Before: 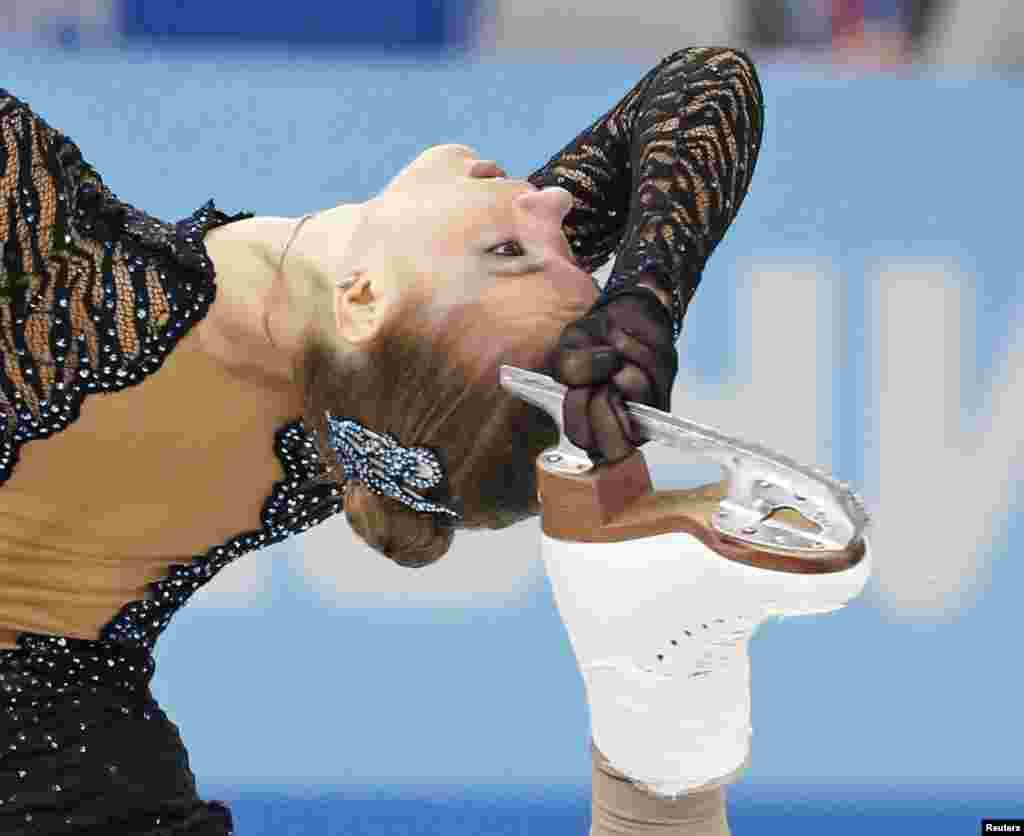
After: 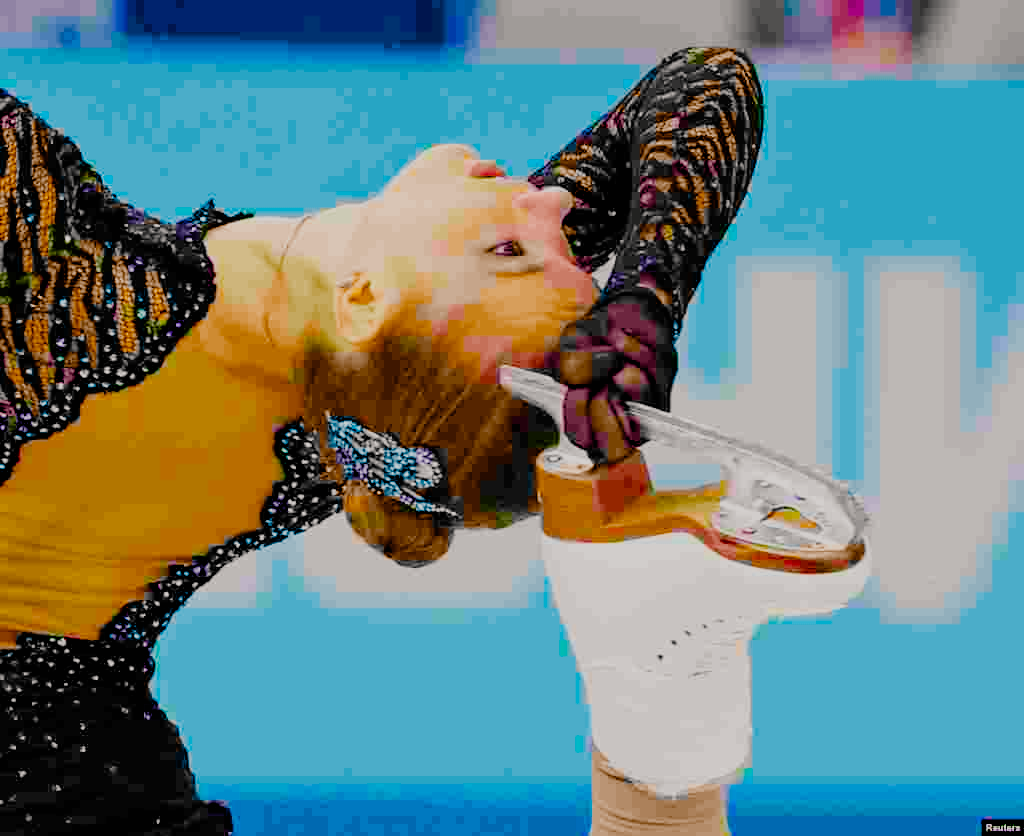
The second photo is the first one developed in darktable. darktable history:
color balance rgb: highlights gain › chroma 1.599%, highlights gain › hue 56.09°, linear chroma grading › global chroma 42.297%, perceptual saturation grading › global saturation 30.467%
filmic rgb: black relative exposure -7.09 EV, white relative exposure 5.35 EV, hardness 3.02, add noise in highlights 0.002, preserve chrominance no, color science v3 (2019), use custom middle-gray values true, contrast in highlights soft
